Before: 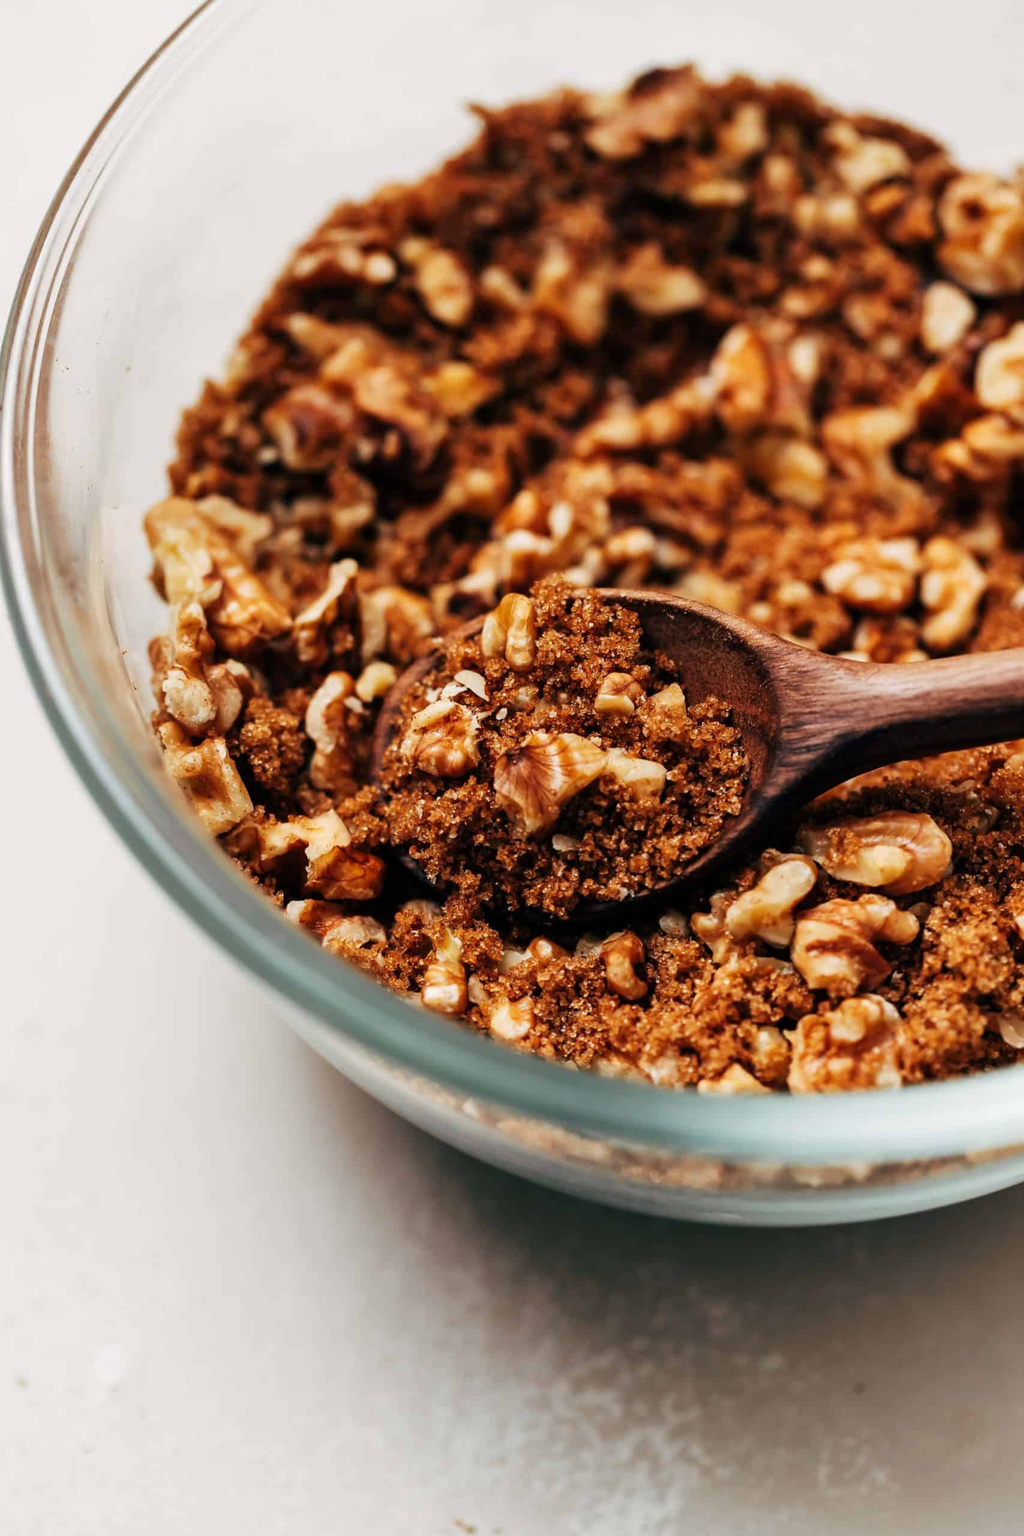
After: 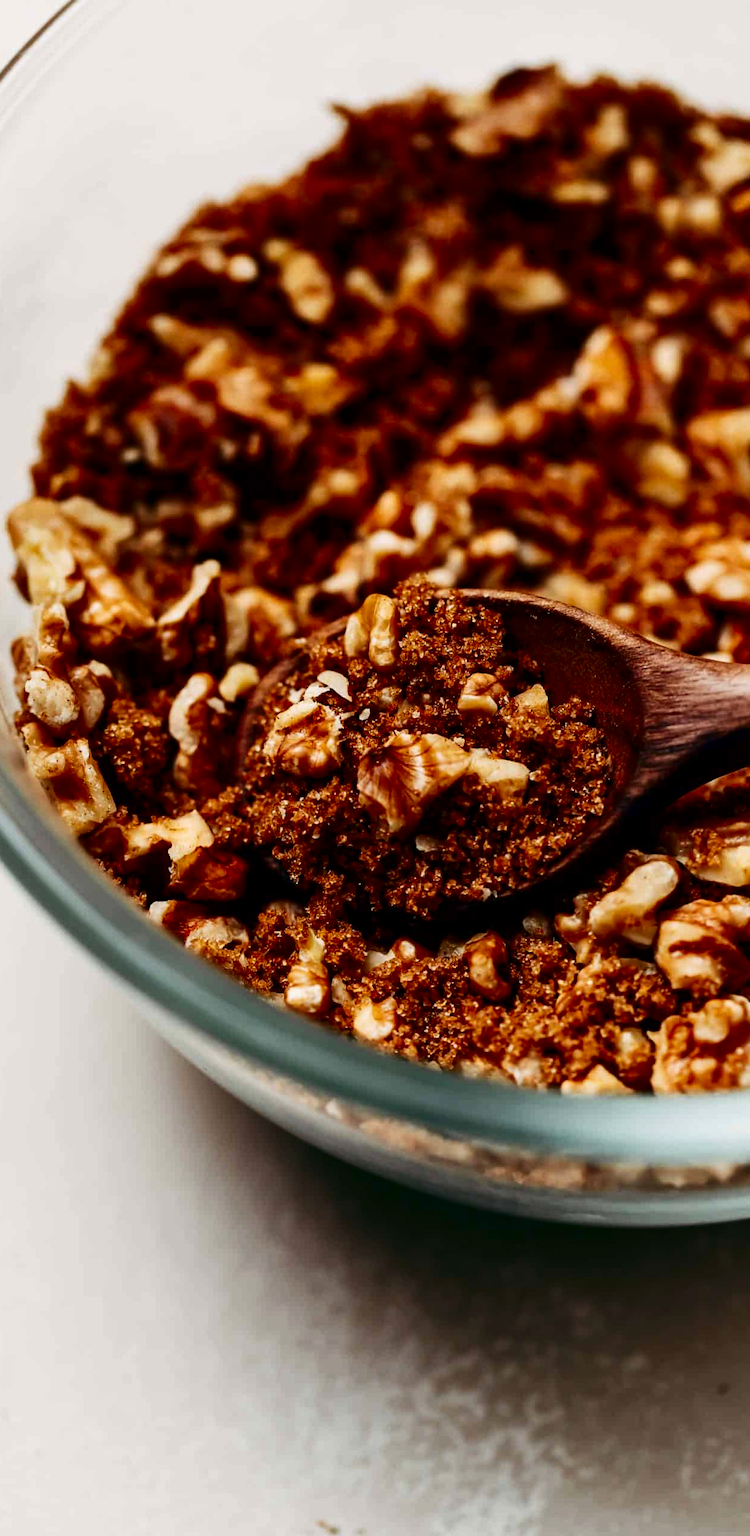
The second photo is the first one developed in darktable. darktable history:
crop: left 13.443%, right 13.31%
contrast brightness saturation: contrast 0.19, brightness -0.24, saturation 0.11
